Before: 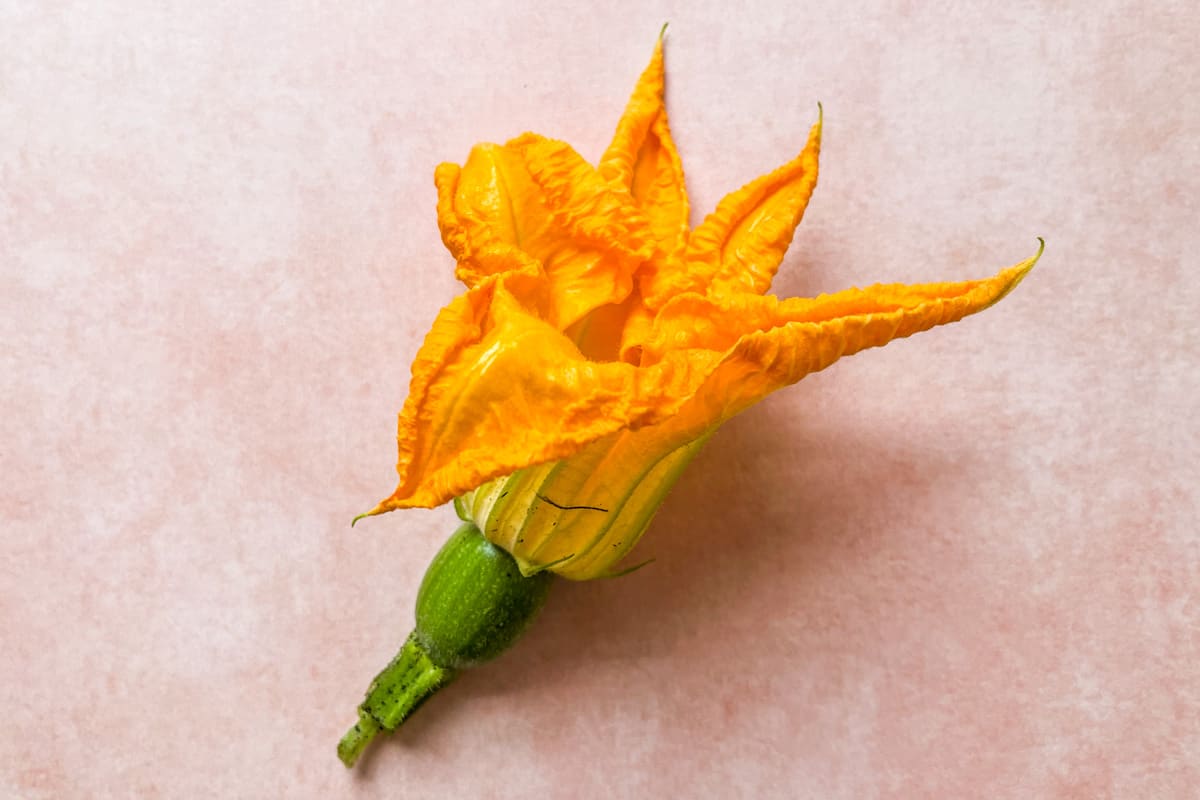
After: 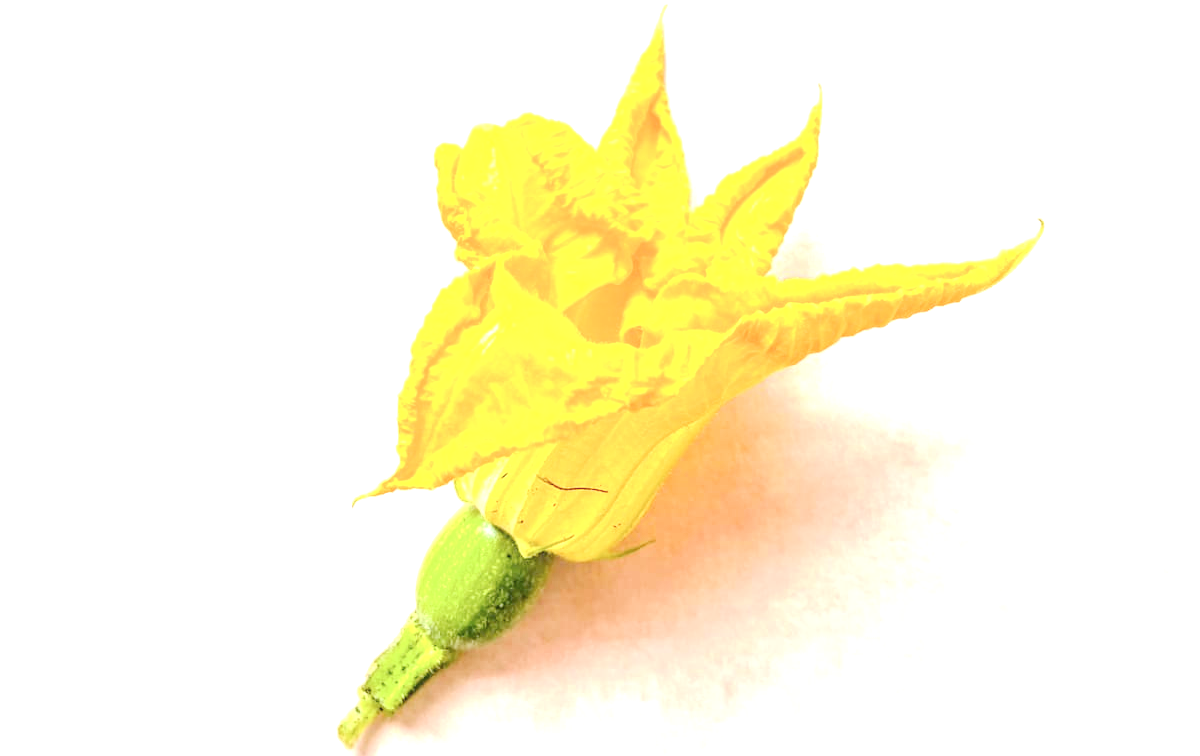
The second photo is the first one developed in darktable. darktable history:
contrast brightness saturation: contrast 0.14, brightness 0.21
base curve: curves: ch0 [(0, 0) (0.158, 0.273) (0.879, 0.895) (1, 1)], preserve colors none
local contrast: on, module defaults
crop and rotate: top 2.479%, bottom 3.018%
exposure: black level correction 0, exposure 2 EV, compensate highlight preservation false
